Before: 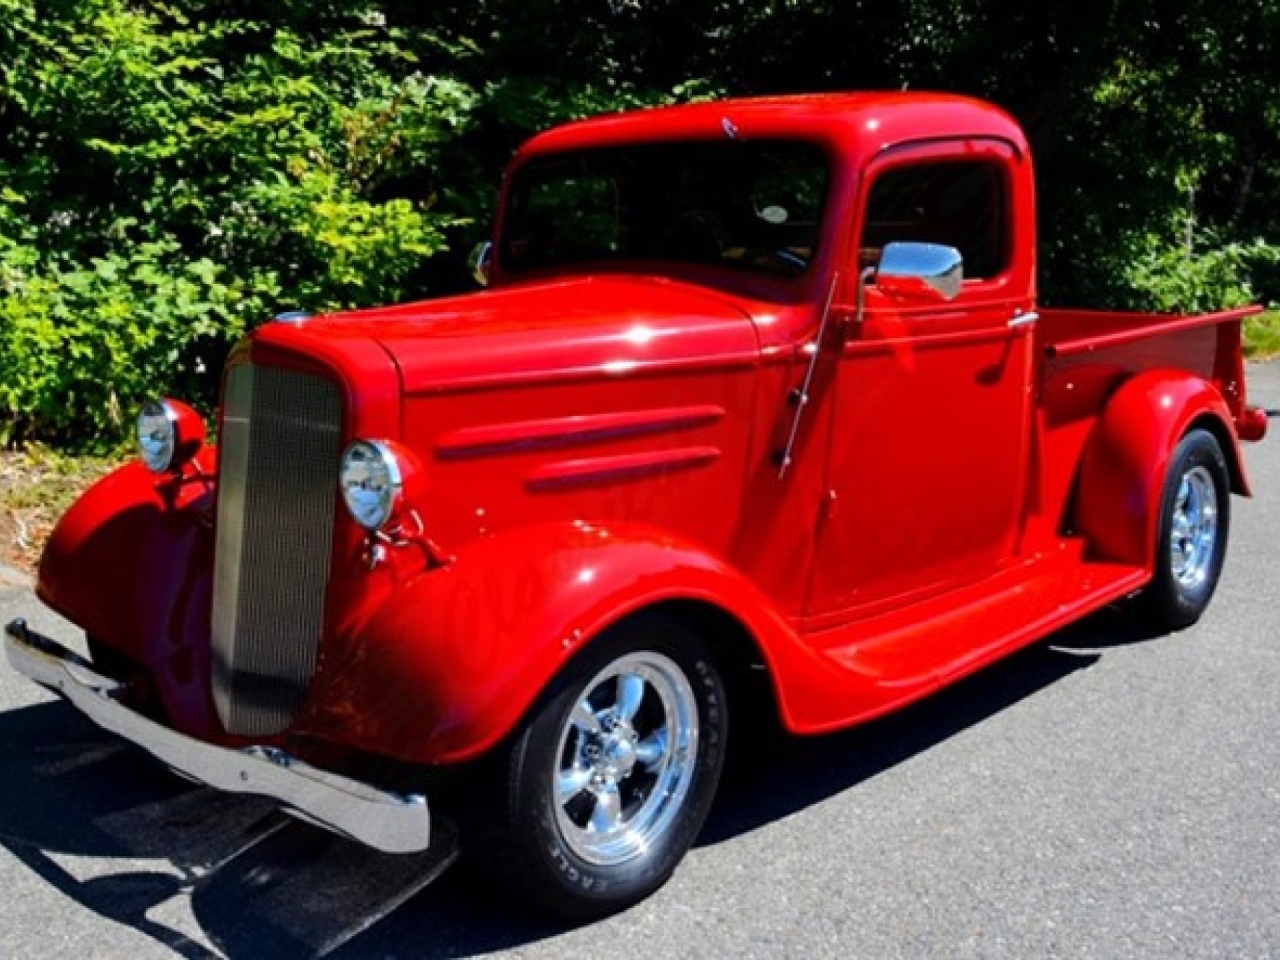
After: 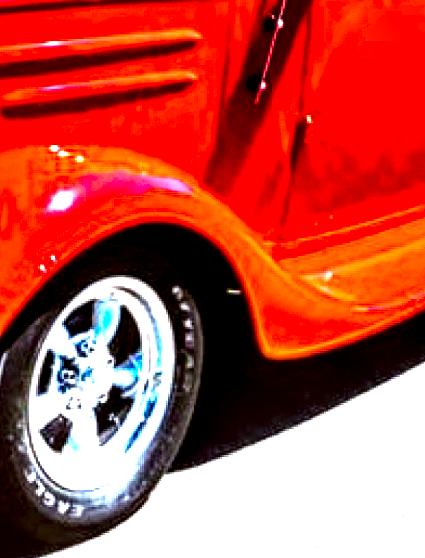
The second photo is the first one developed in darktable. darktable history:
crop: left 40.971%, top 39.07%, right 25.772%, bottom 2.752%
color balance rgb: highlights gain › chroma 1.602%, highlights gain › hue 54.82°, linear chroma grading › global chroma 15.159%, perceptual saturation grading › global saturation 36.991%, perceptual saturation grading › shadows 35.617%, perceptual brilliance grading › highlights 16.468%, perceptual brilliance grading › mid-tones 6.434%, perceptual brilliance grading › shadows -15.254%
color zones: curves: ch0 [(0.068, 0.464) (0.25, 0.5) (0.48, 0.508) (0.75, 0.536) (0.886, 0.476) (0.967, 0.456)]; ch1 [(0.066, 0.456) (0.25, 0.5) (0.616, 0.508) (0.746, 0.56) (0.934, 0.444)]
exposure: black level correction 0, exposure 1.379 EV, compensate exposure bias true, compensate highlight preservation false
color correction: highlights a* -0.602, highlights b* 0.157, shadows a* 4.75, shadows b* 20.77
local contrast: highlights 108%, shadows 45%, detail 294%
